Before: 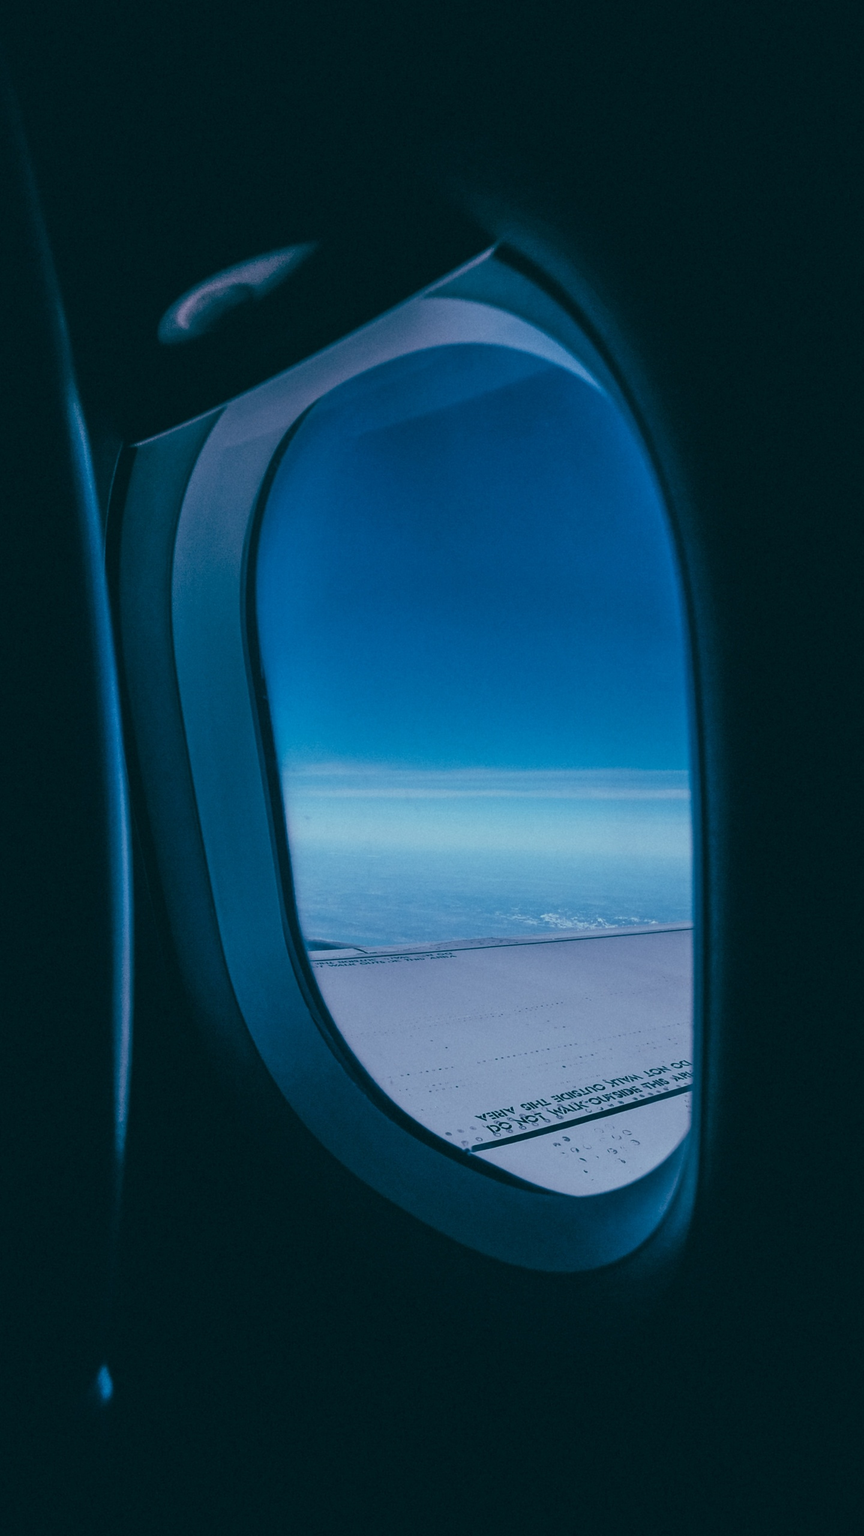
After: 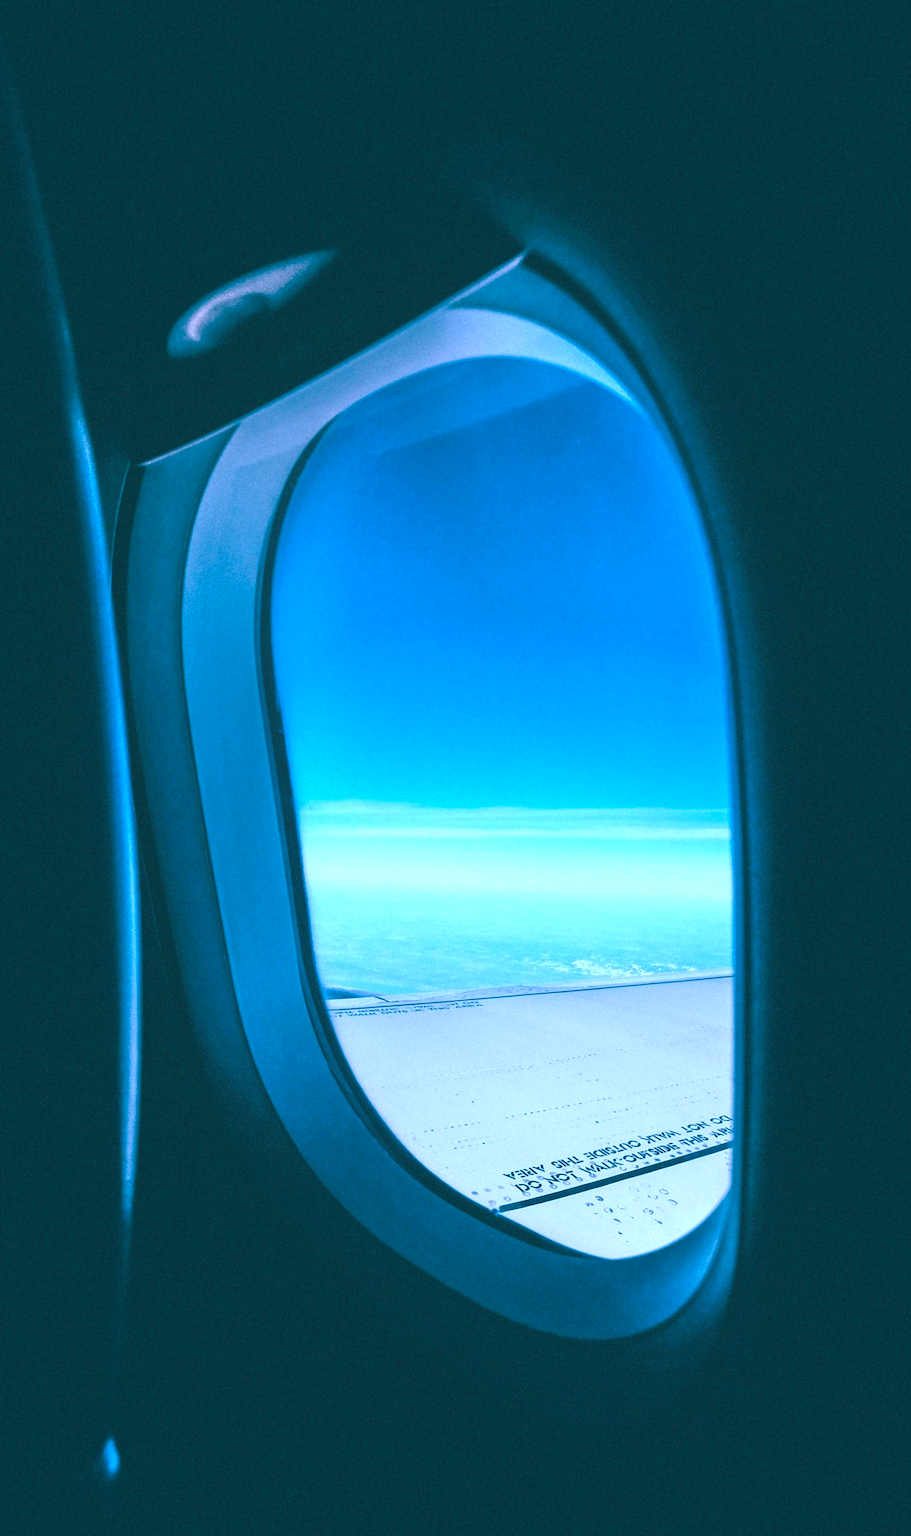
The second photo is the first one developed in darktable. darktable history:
crop: top 0.448%, right 0.264%, bottom 5.045%
local contrast: mode bilateral grid, contrast 100, coarseness 100, detail 91%, midtone range 0.2
exposure: black level correction 0, exposure 1.45 EV, compensate exposure bias true, compensate highlight preservation false
white balance: red 0.98, blue 1.034
tone equalizer: on, module defaults
contrast brightness saturation: contrast 0.03, brightness 0.06, saturation 0.13
